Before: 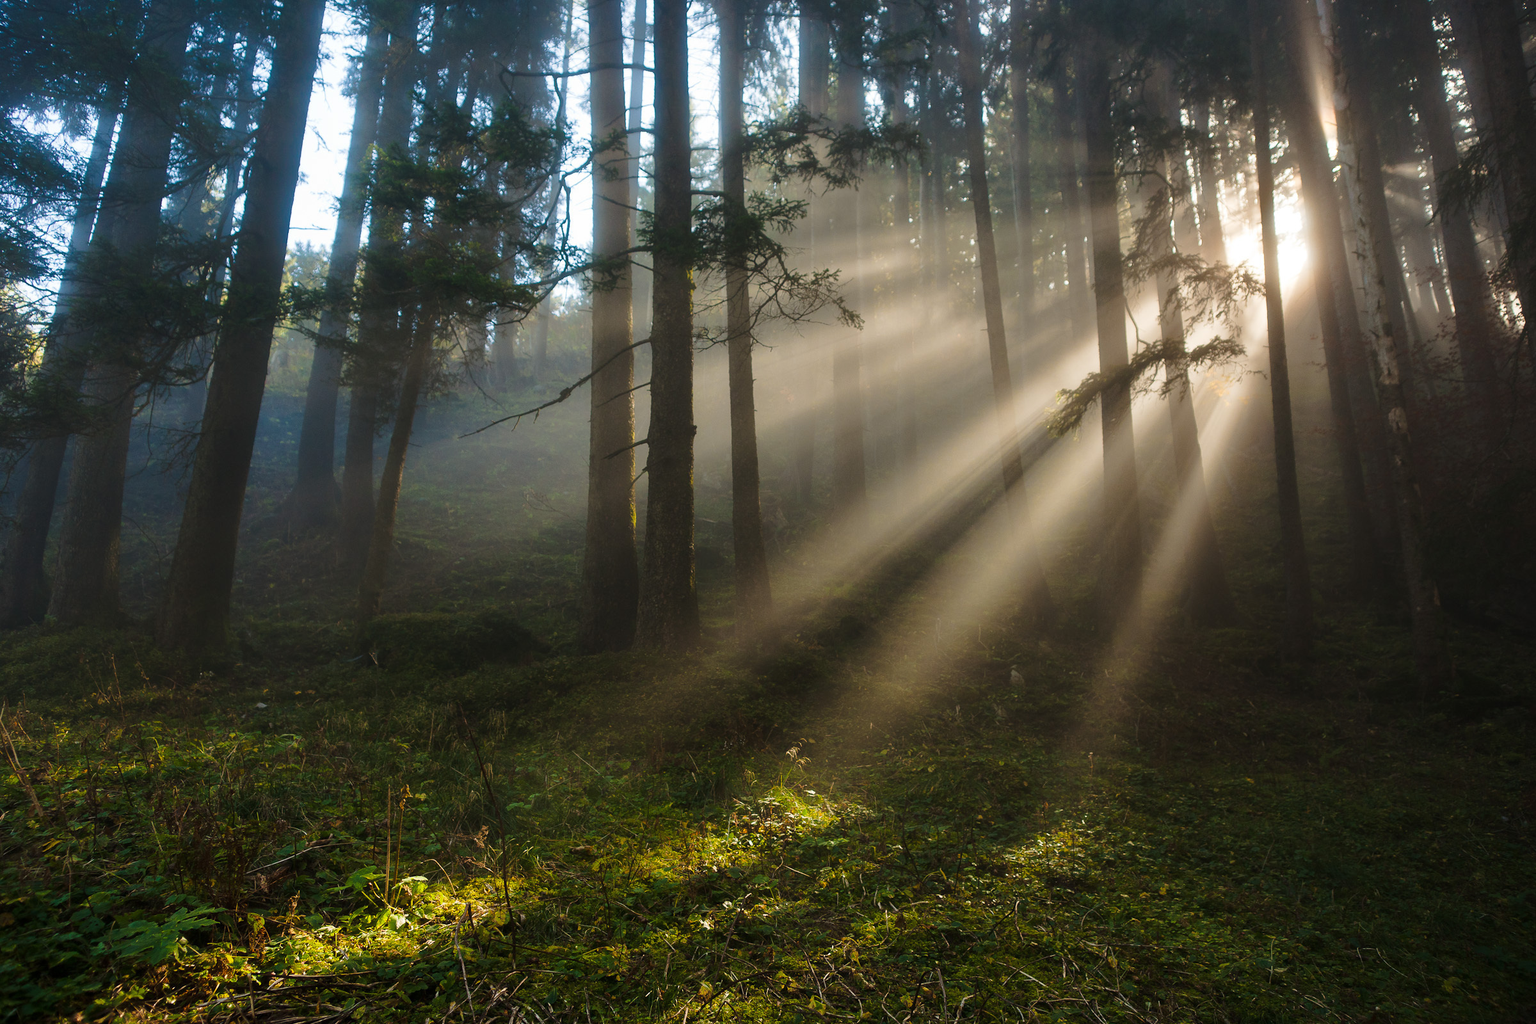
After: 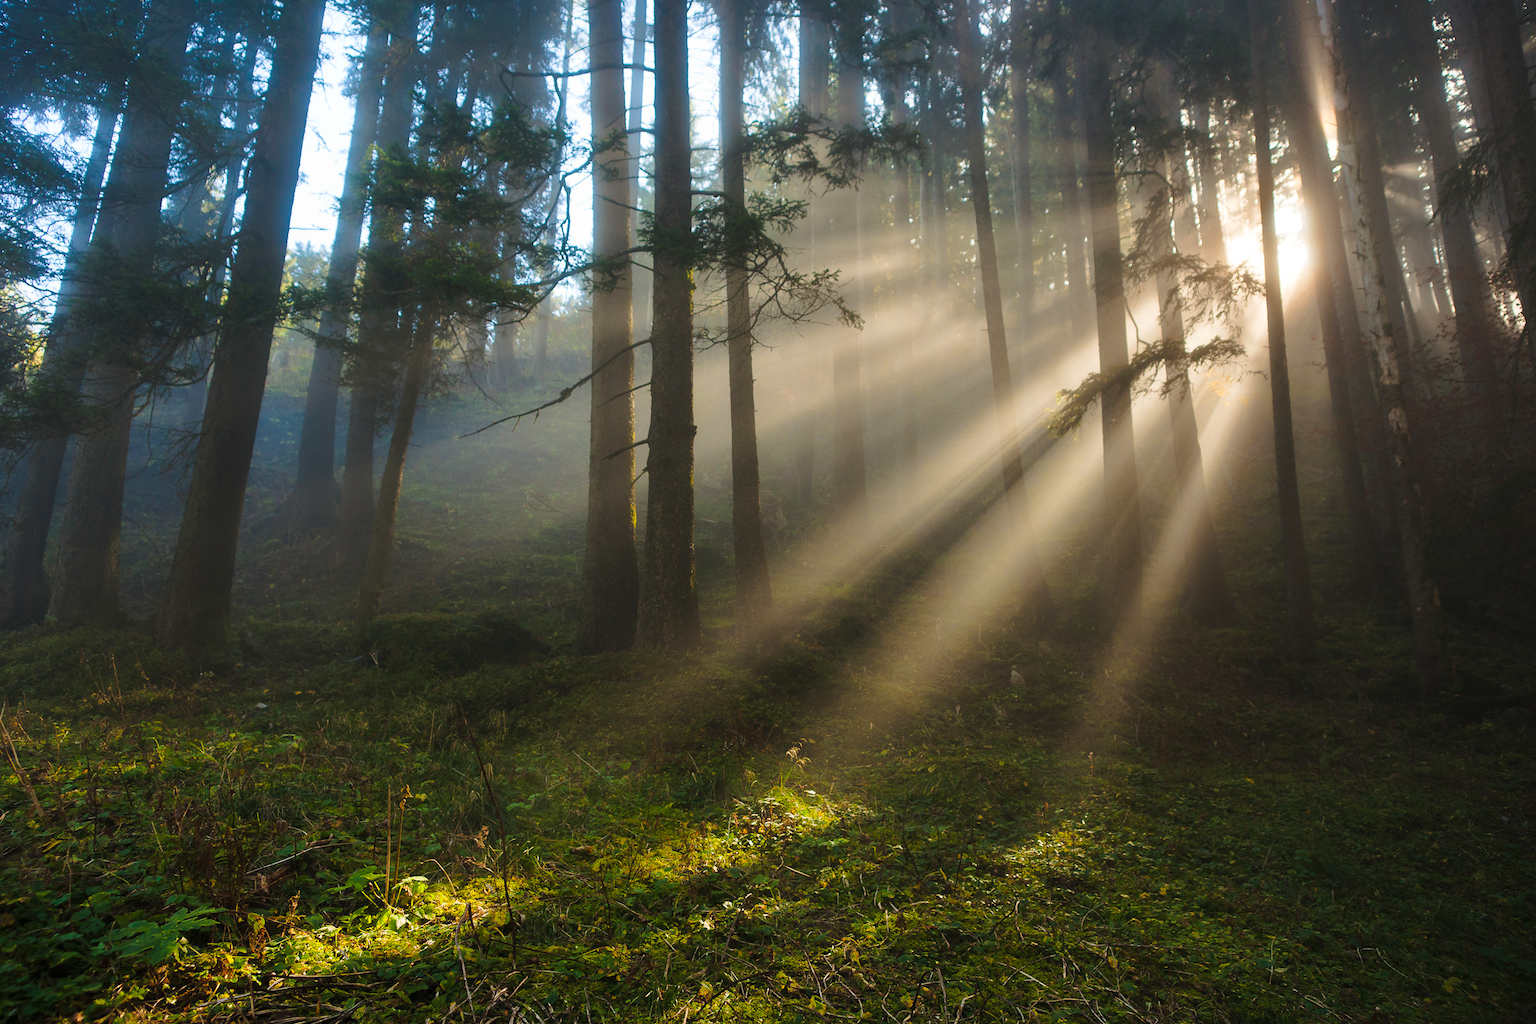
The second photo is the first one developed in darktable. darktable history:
contrast brightness saturation: contrast 0.071, brightness 0.076, saturation 0.178
